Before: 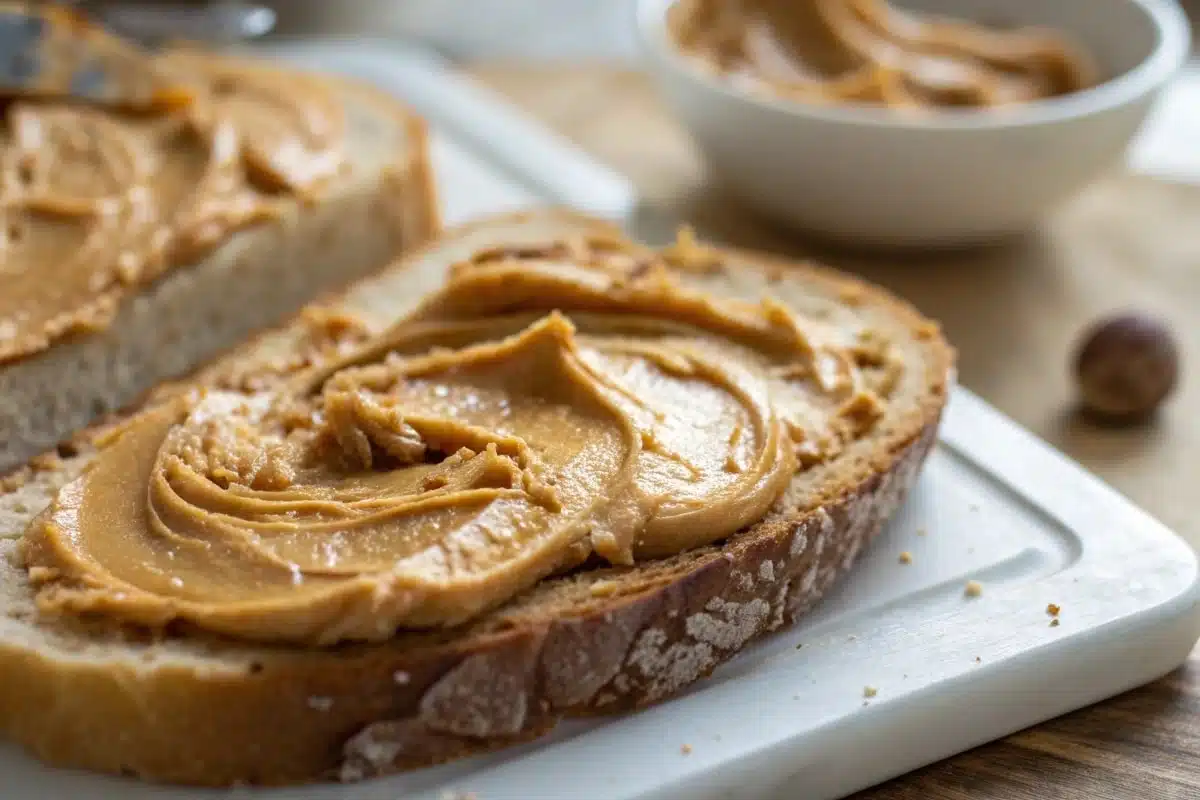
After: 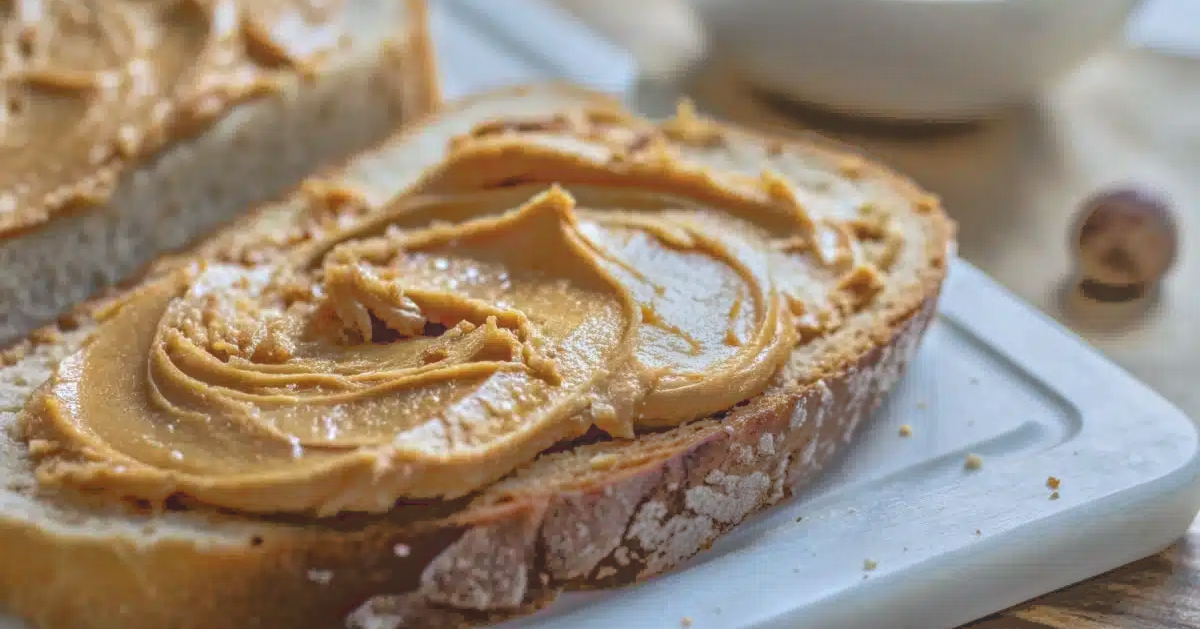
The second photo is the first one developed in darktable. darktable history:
tone equalizer: -7 EV -0.656 EV, -6 EV 1.01 EV, -5 EV -0.47 EV, -4 EV 0.39 EV, -3 EV 0.436 EV, -2 EV 0.162 EV, -1 EV -0.146 EV, +0 EV -0.38 EV
color calibration: x 0.368, y 0.375, temperature 4364.97 K
local contrast: highlights 71%, shadows 21%, midtone range 0.19
crop and rotate: top 15.911%, bottom 5.459%
